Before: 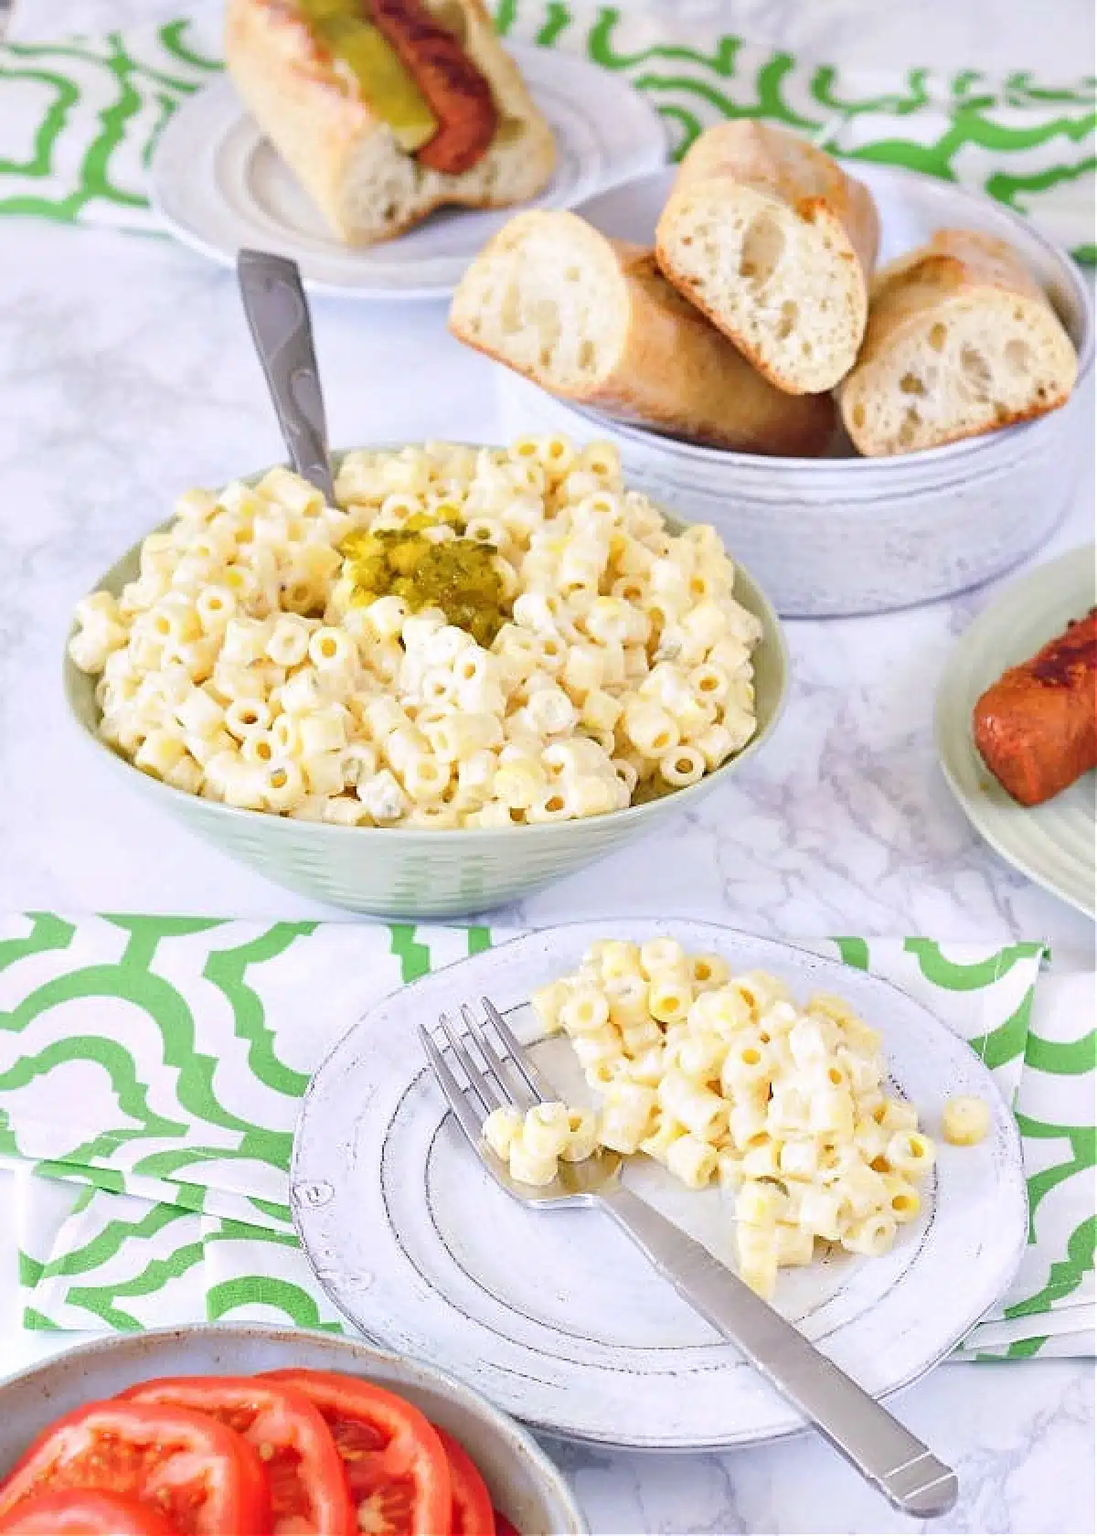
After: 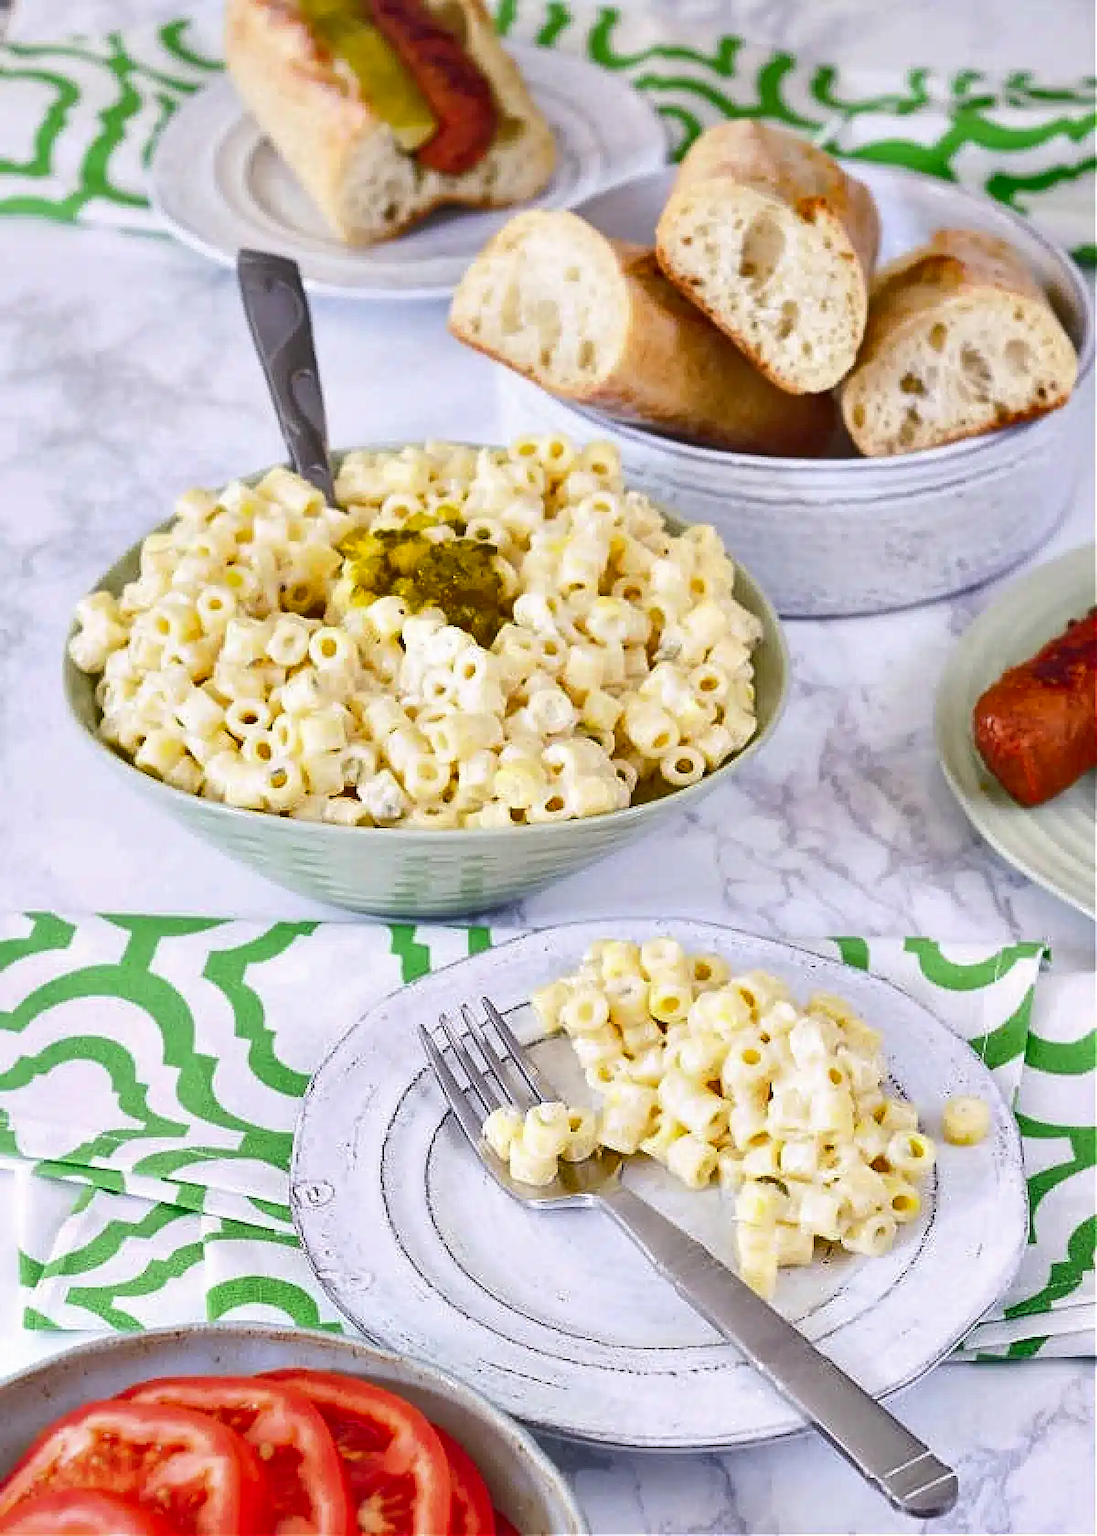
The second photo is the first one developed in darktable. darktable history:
shadows and highlights: radius 263.16, soften with gaussian
